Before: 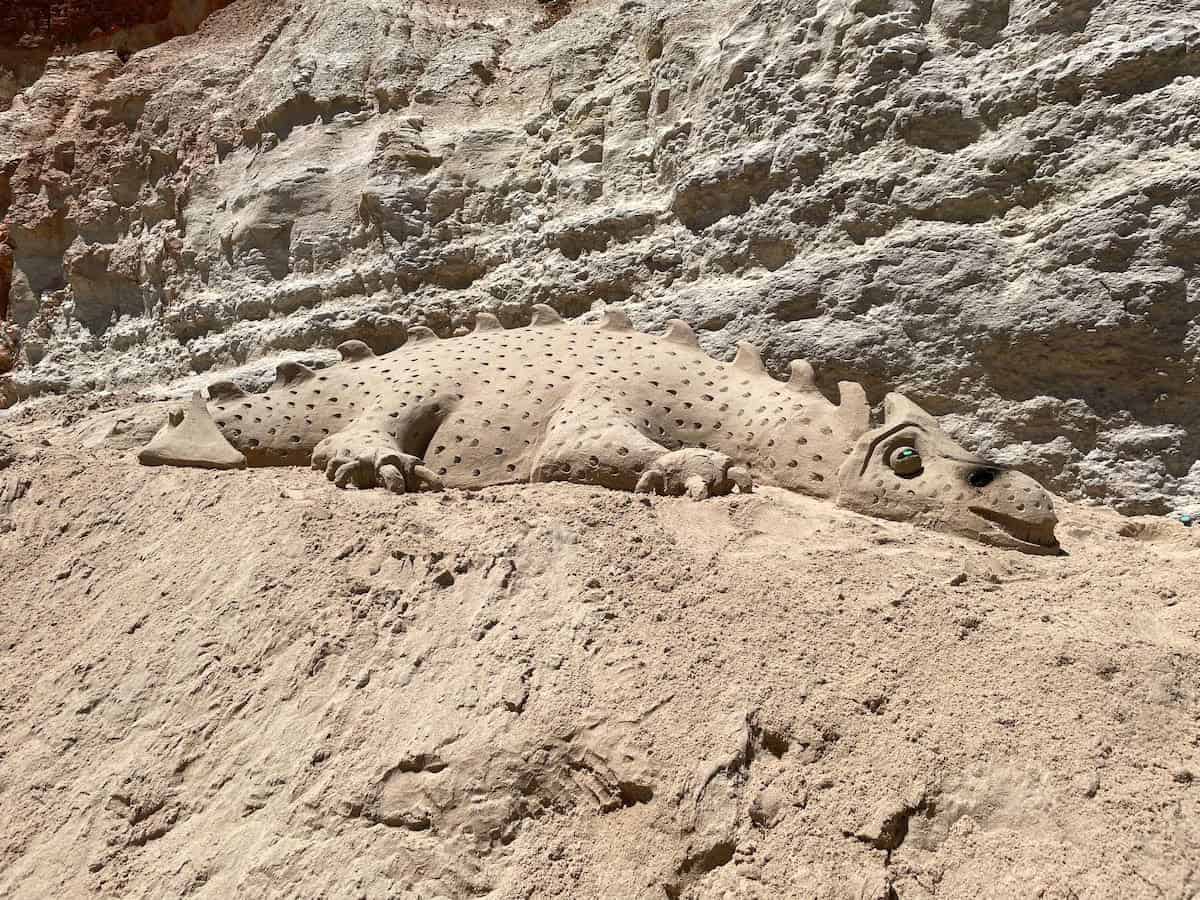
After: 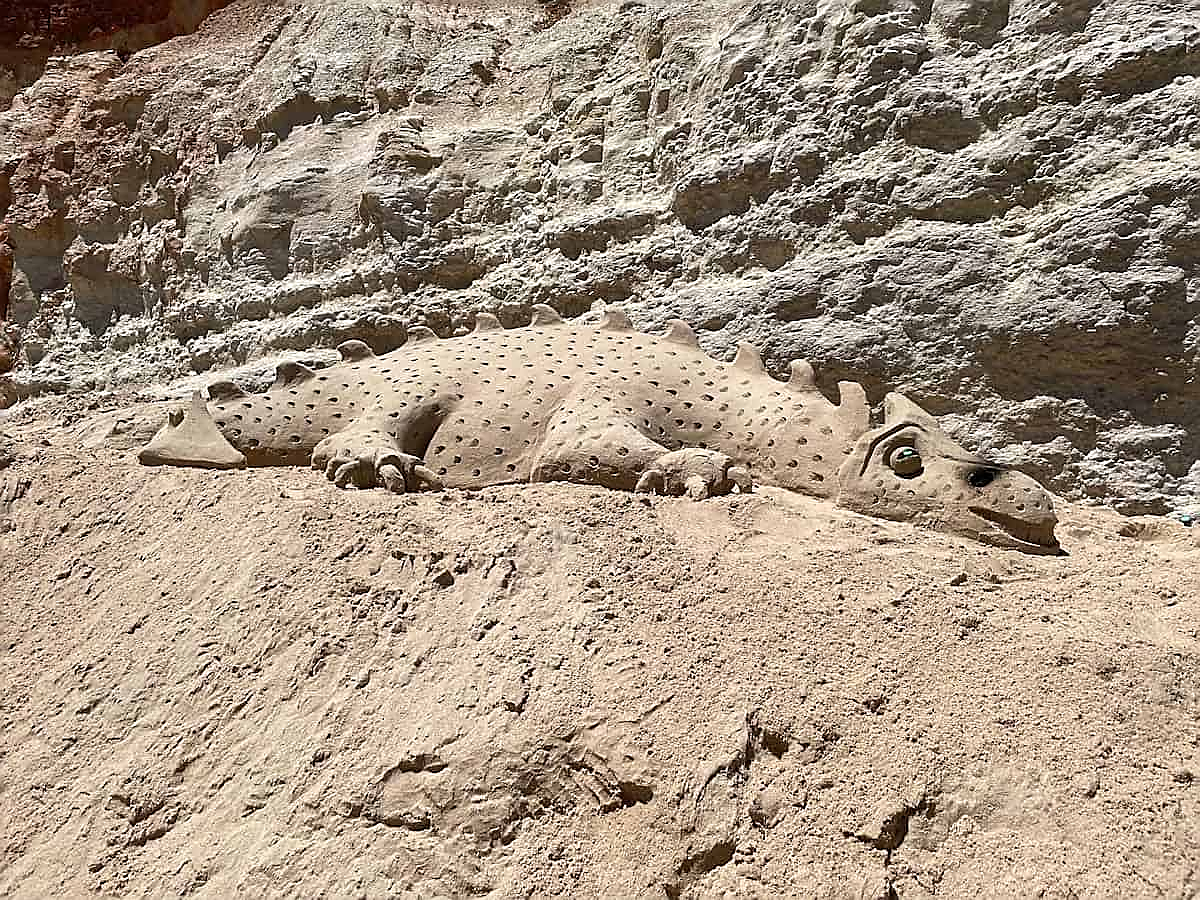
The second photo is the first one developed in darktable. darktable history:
sharpen: radius 1.35, amount 1.235, threshold 0.623
